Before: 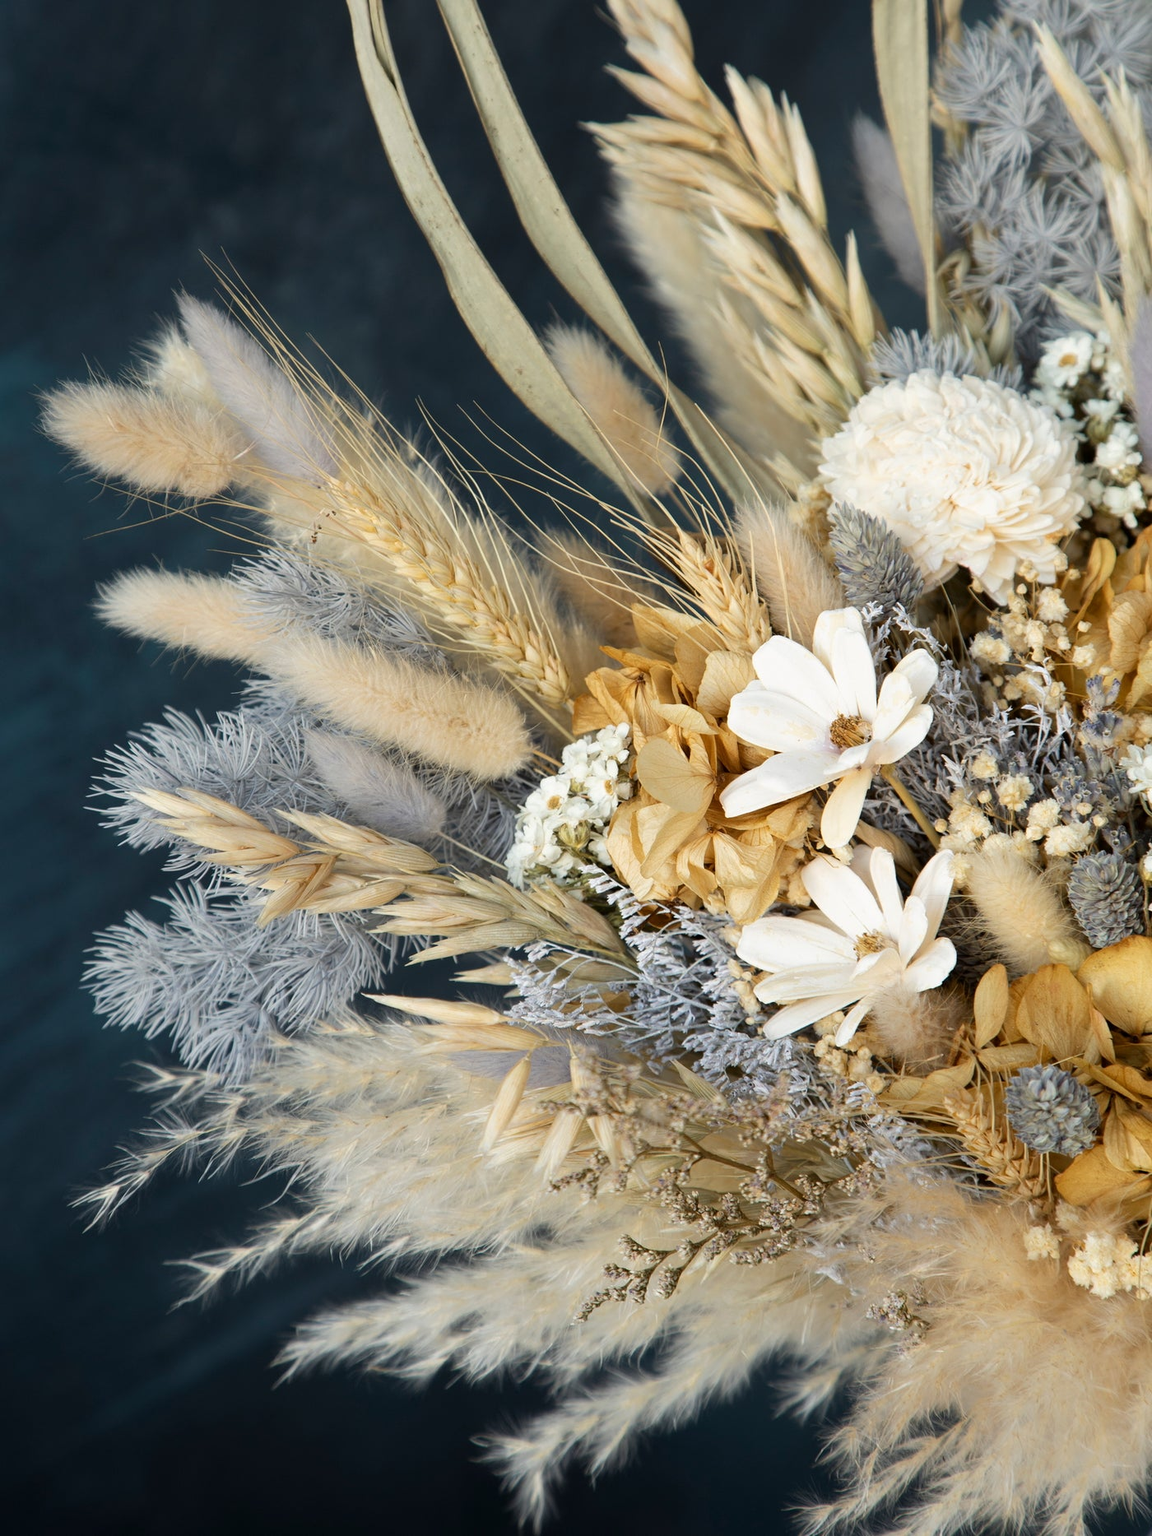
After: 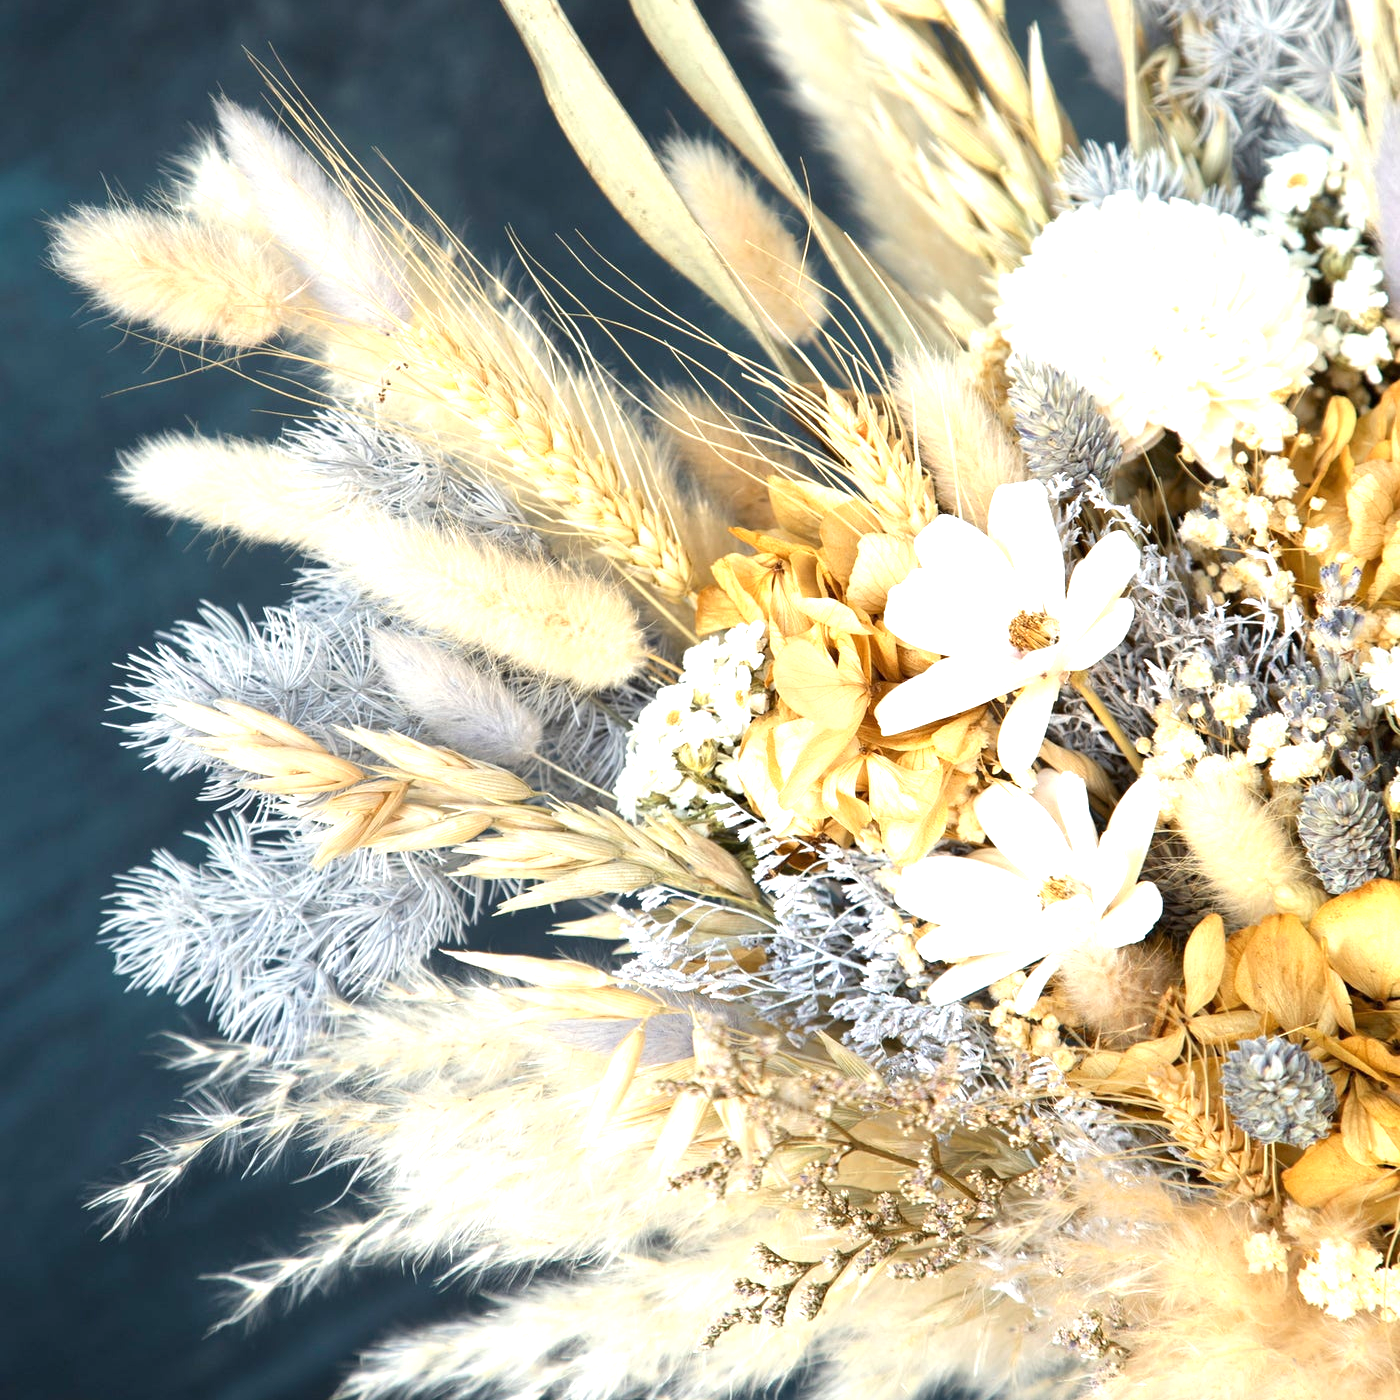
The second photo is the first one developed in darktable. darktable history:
tone equalizer: on, module defaults
crop: top 13.819%, bottom 11.169%
exposure: black level correction 0, exposure 1.2 EV, compensate highlight preservation false
